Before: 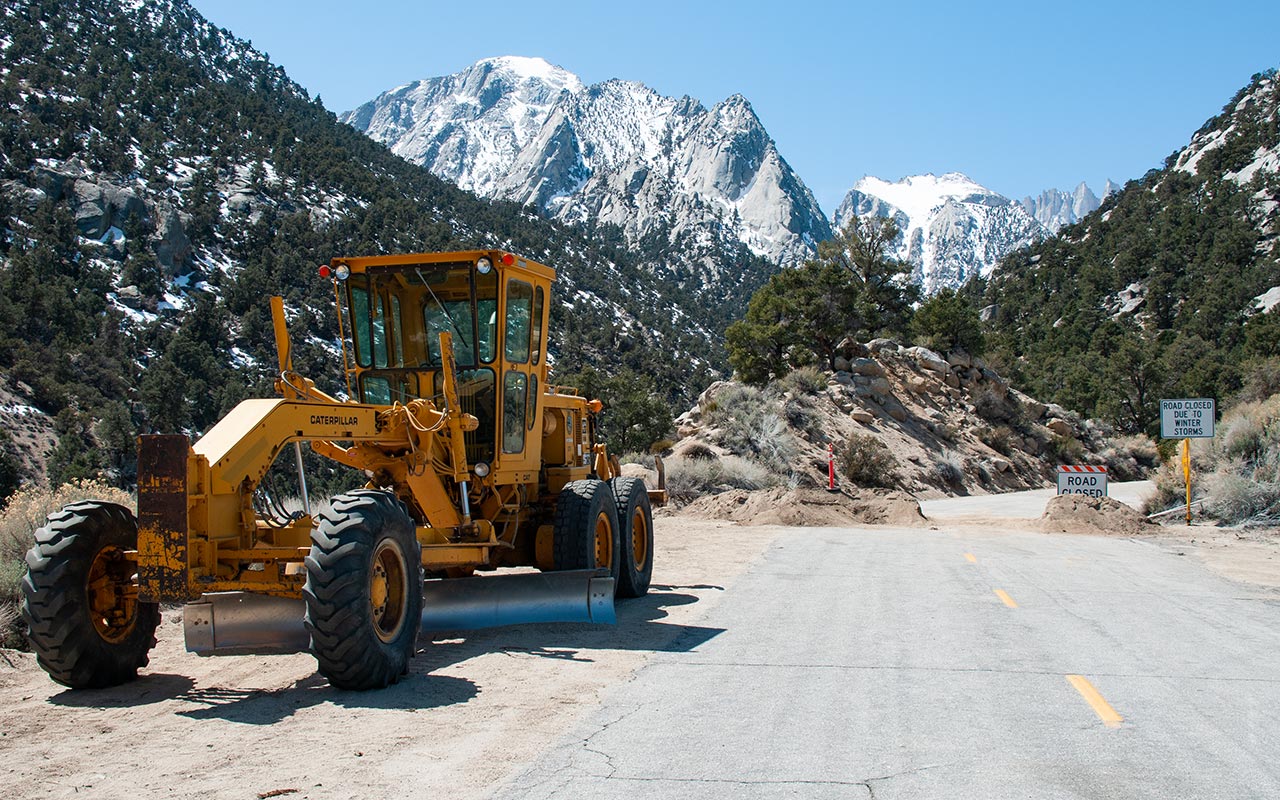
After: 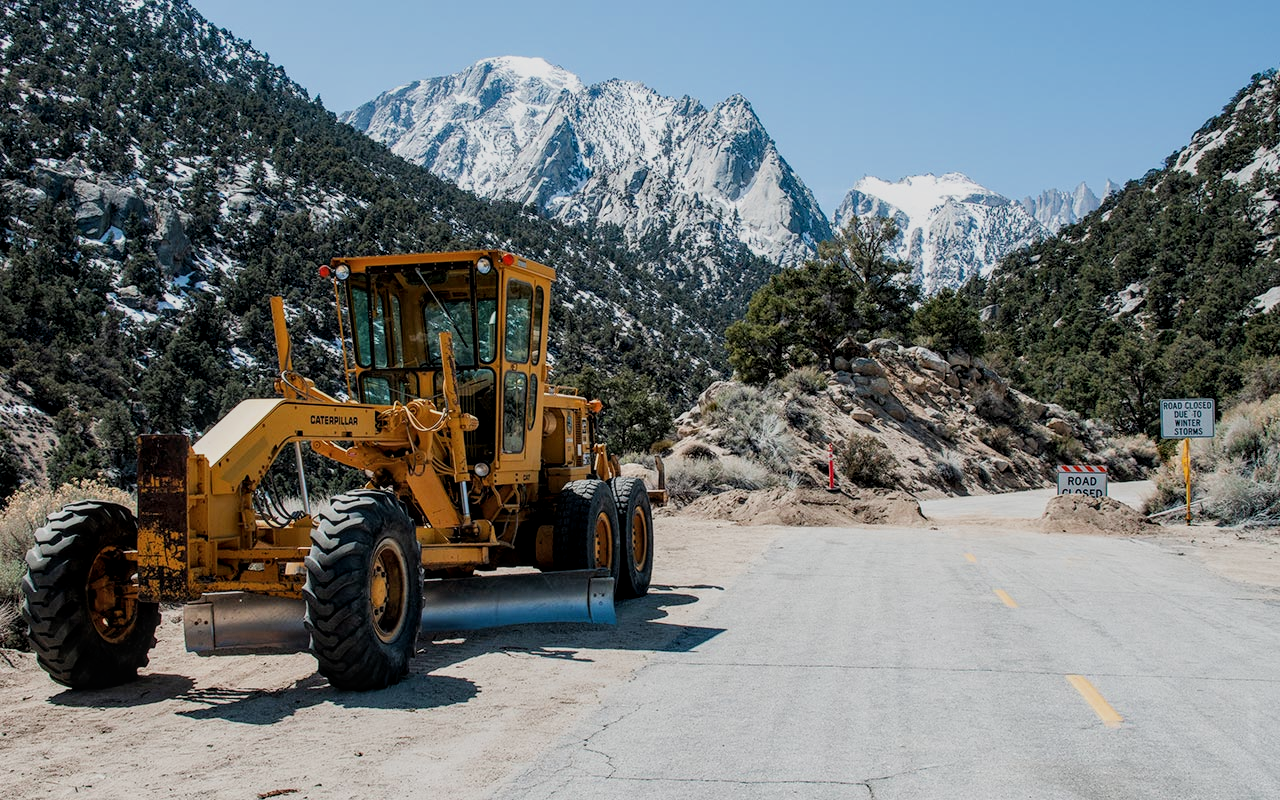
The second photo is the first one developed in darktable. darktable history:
local contrast: detail 130%
filmic rgb: hardness 4.17
